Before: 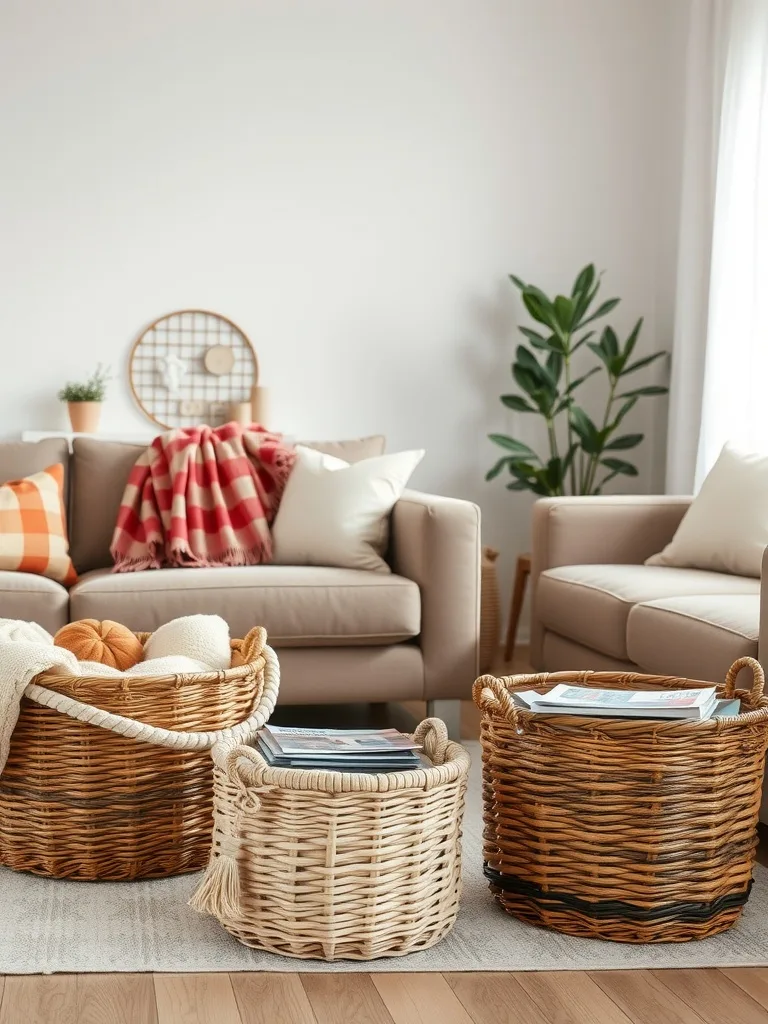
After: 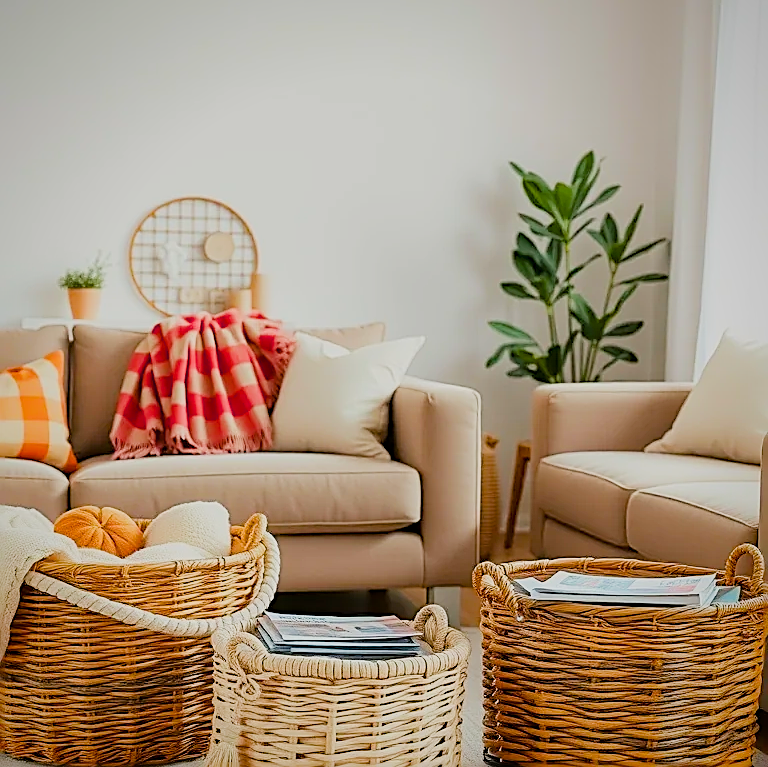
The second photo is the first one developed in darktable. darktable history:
filmic rgb: middle gray luminance 28.99%, black relative exposure -10.34 EV, white relative exposure 5.48 EV, target black luminance 0%, hardness 3.97, latitude 1.56%, contrast 1.129, highlights saturation mix 3.53%, shadows ↔ highlights balance 15.07%, contrast in shadows safe
sharpen: radius 1.721, amount 1.294
crop: top 11.055%, bottom 13.965%
vignetting: fall-off radius 94.65%, saturation 0.381
tone equalizer: -8 EV -0.717 EV, -7 EV -0.723 EV, -6 EV -0.595 EV, -5 EV -0.412 EV, -3 EV 0.399 EV, -2 EV 0.6 EV, -1 EV 0.68 EV, +0 EV 0.752 EV
haze removal: compatibility mode true, adaptive false
color balance rgb: shadows lift › hue 85.14°, linear chroma grading › global chroma 9.742%, perceptual saturation grading › global saturation 19.518%, contrast -29.384%
